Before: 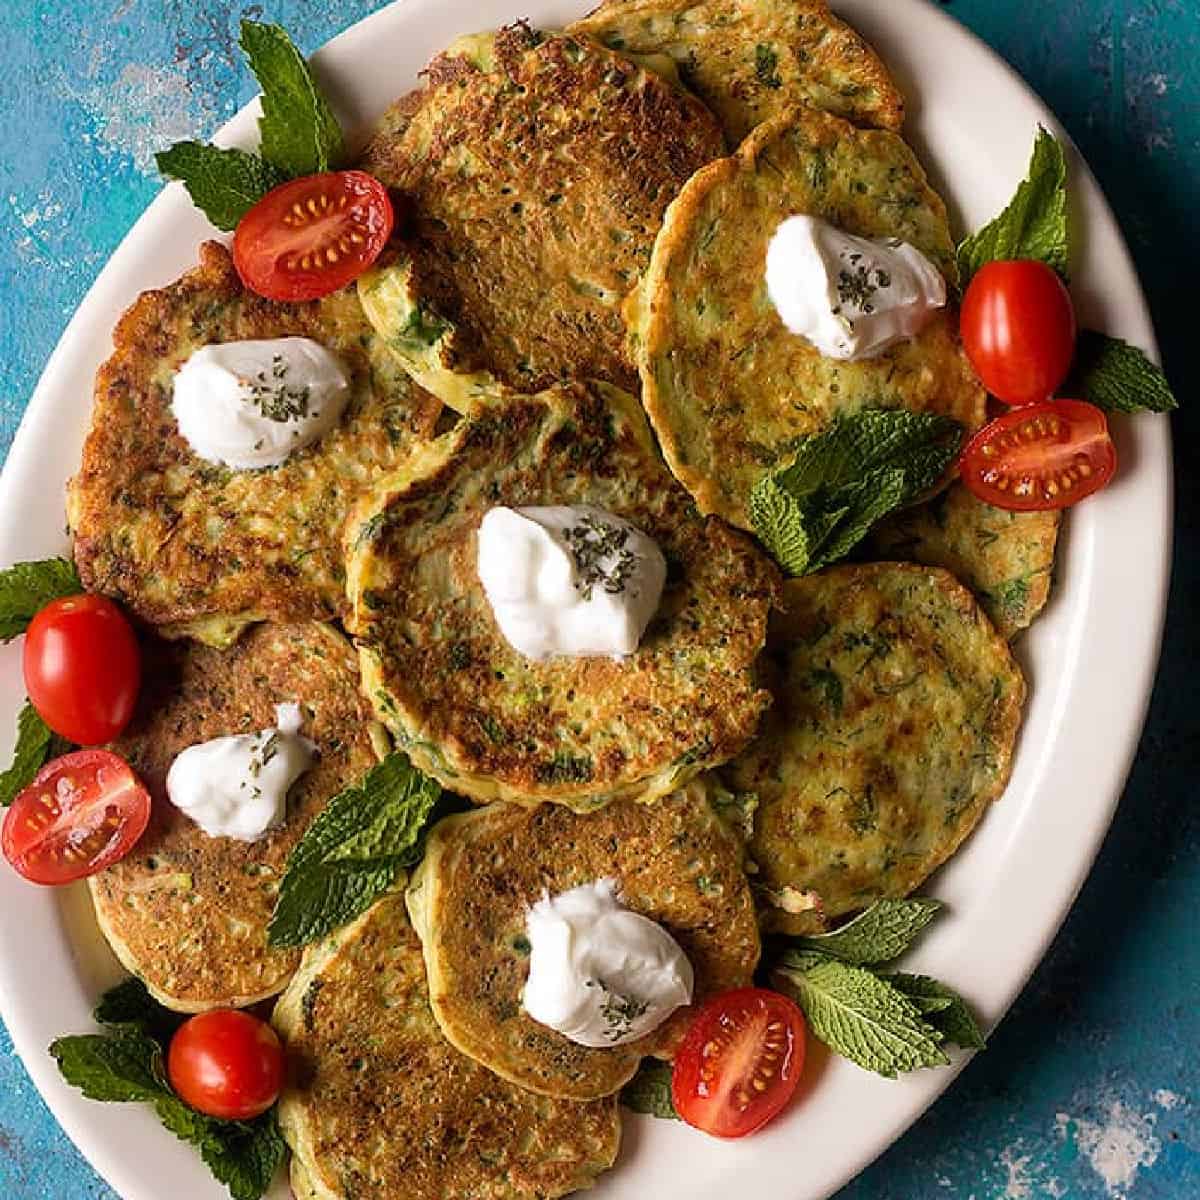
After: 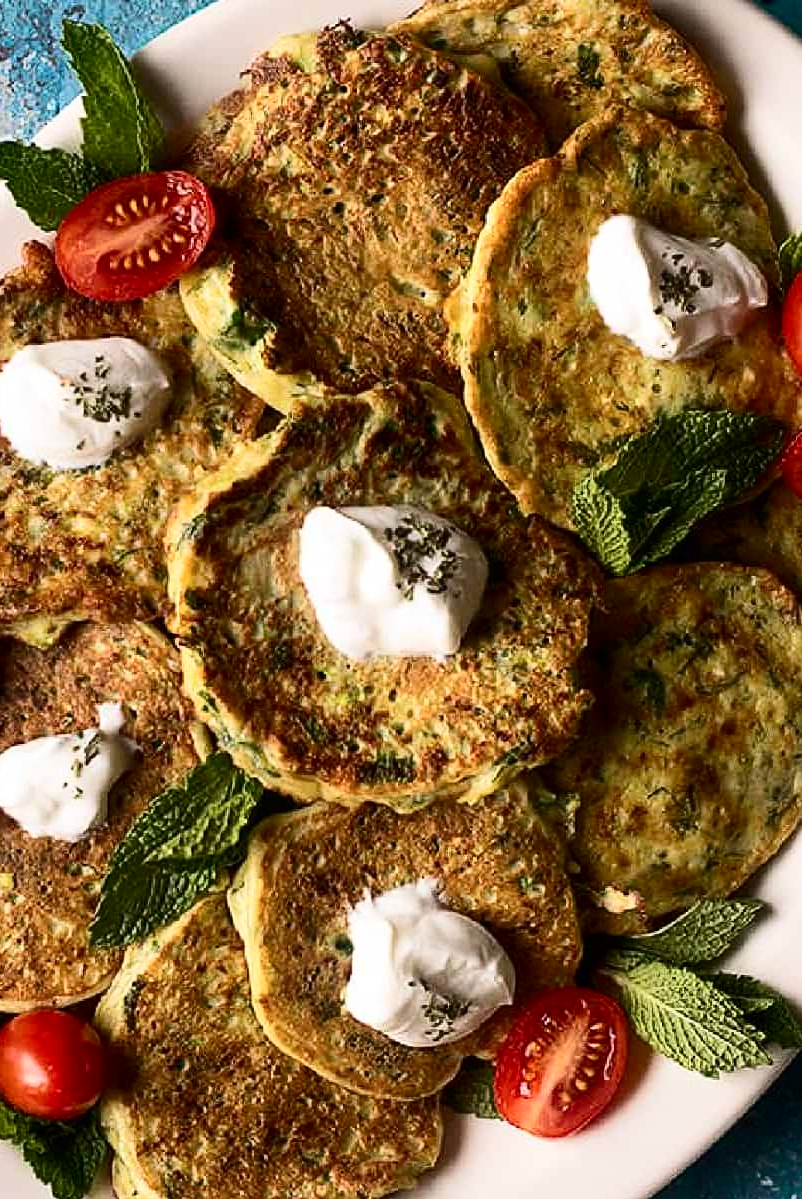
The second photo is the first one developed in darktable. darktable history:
crop and rotate: left 14.879%, right 18.235%
contrast brightness saturation: contrast 0.275
